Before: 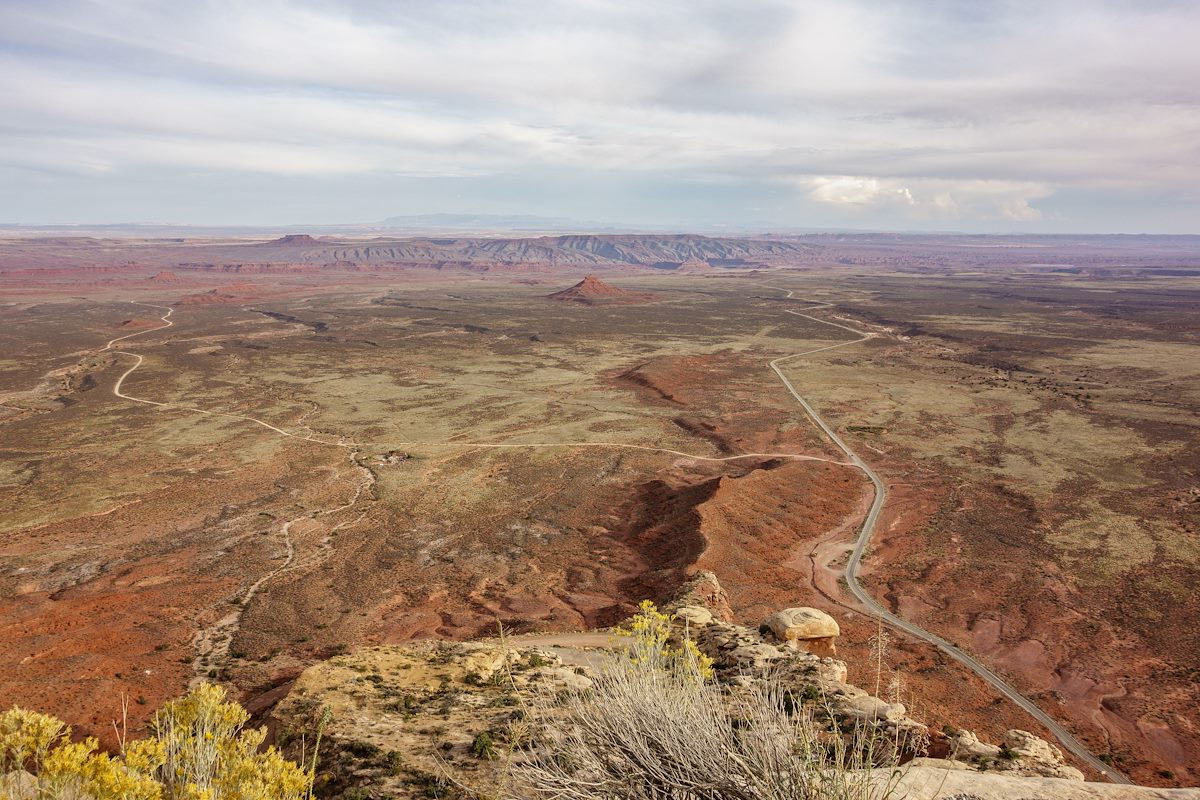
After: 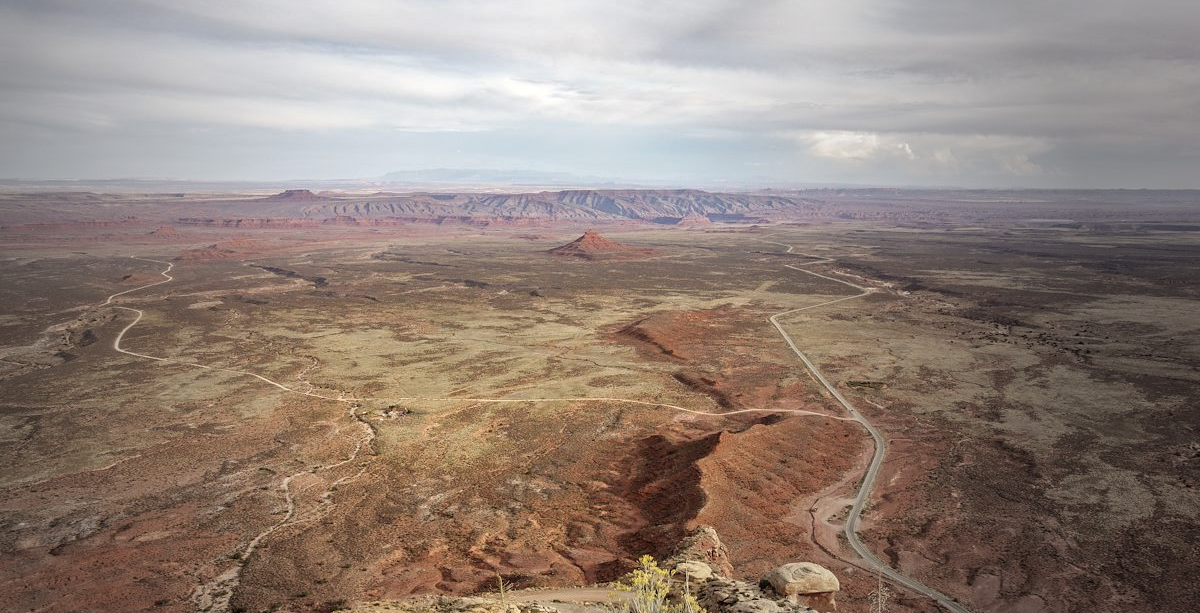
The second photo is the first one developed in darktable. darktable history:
crop: top 5.667%, bottom 17.637%
shadows and highlights: radius 44.78, white point adjustment 6.64, compress 79.65%, highlights color adjustment 78.42%, soften with gaussian
vignetting: fall-off start 33.76%, fall-off radius 64.94%, brightness -0.575, center (-0.12, -0.002), width/height ratio 0.959
